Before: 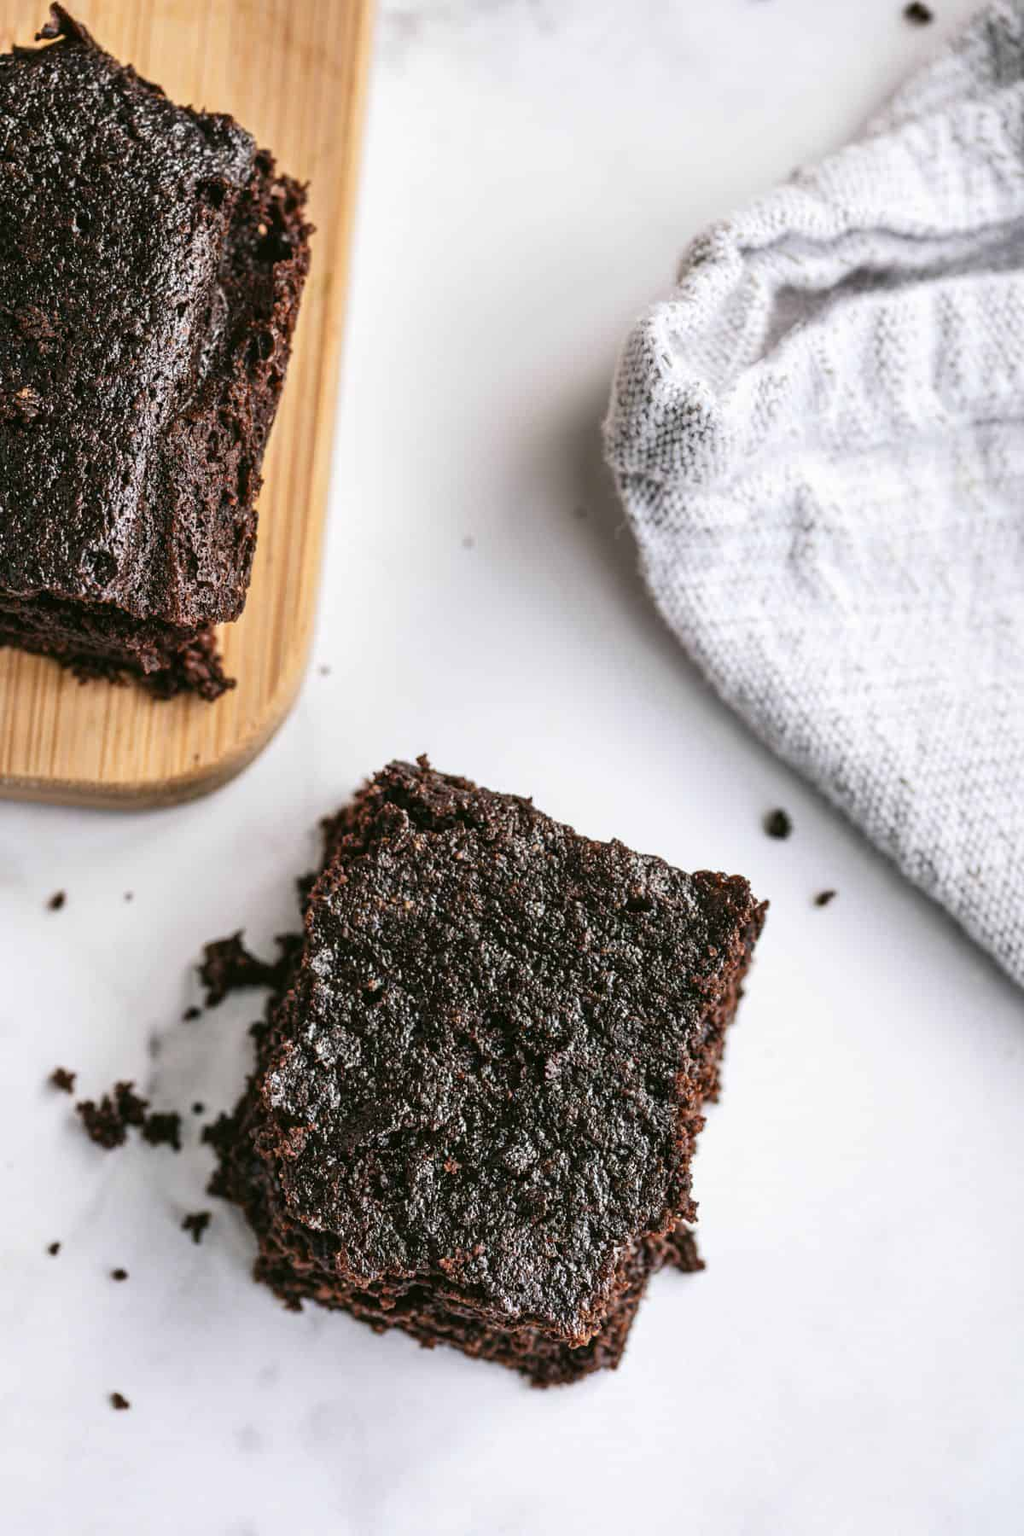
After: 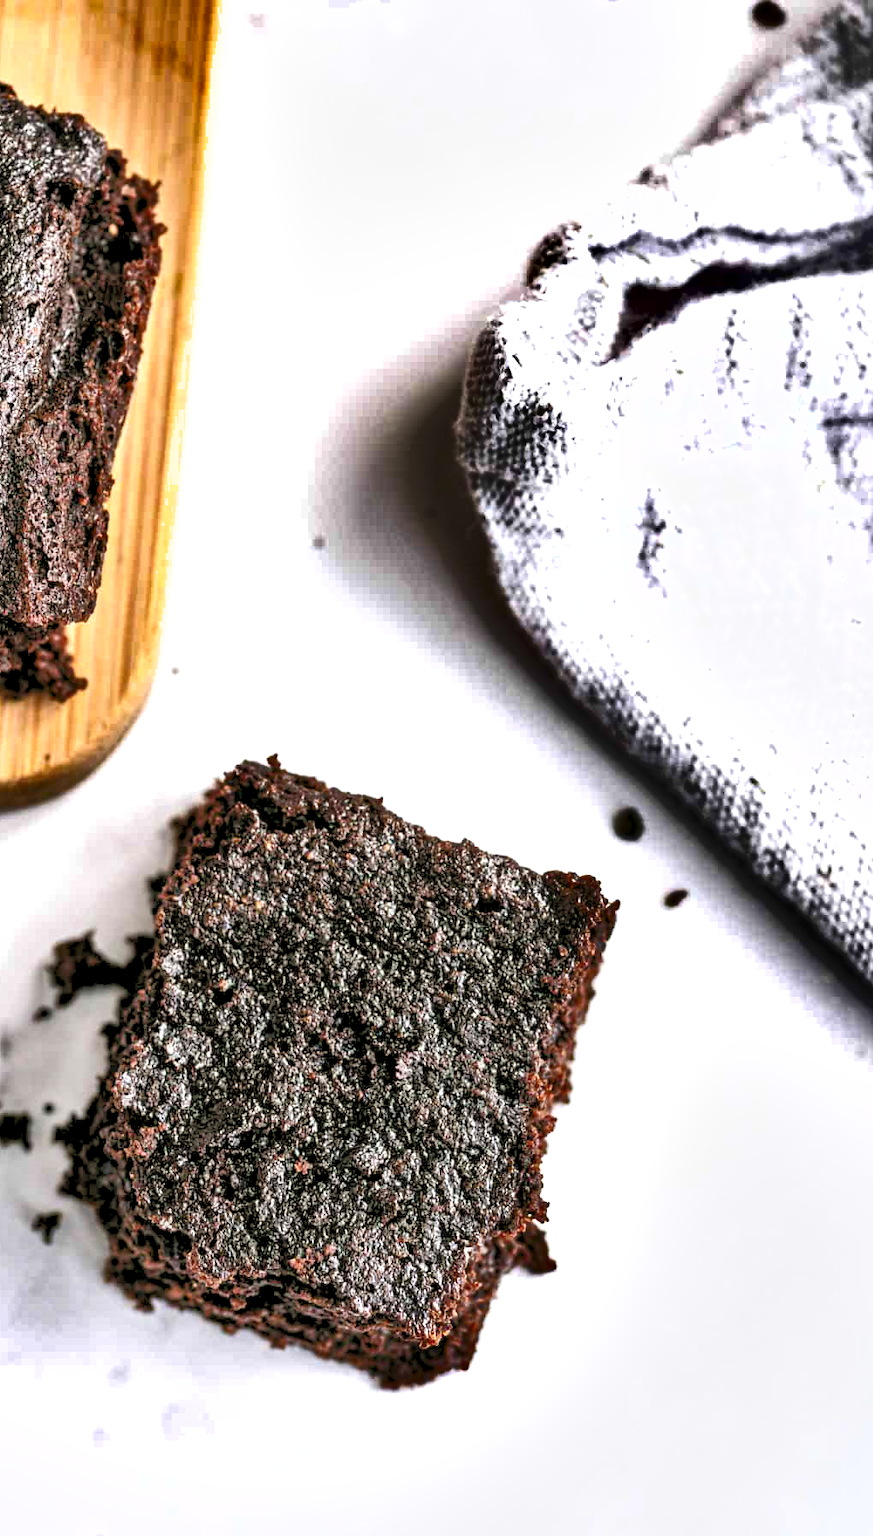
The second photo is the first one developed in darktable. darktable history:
crop and rotate: left 14.584%
rgb levels: preserve colors sum RGB, levels [[0.038, 0.433, 0.934], [0, 0.5, 1], [0, 0.5, 1]]
exposure: exposure 0.943 EV, compensate highlight preservation false
shadows and highlights: shadows 24.5, highlights -78.15, soften with gaussian
